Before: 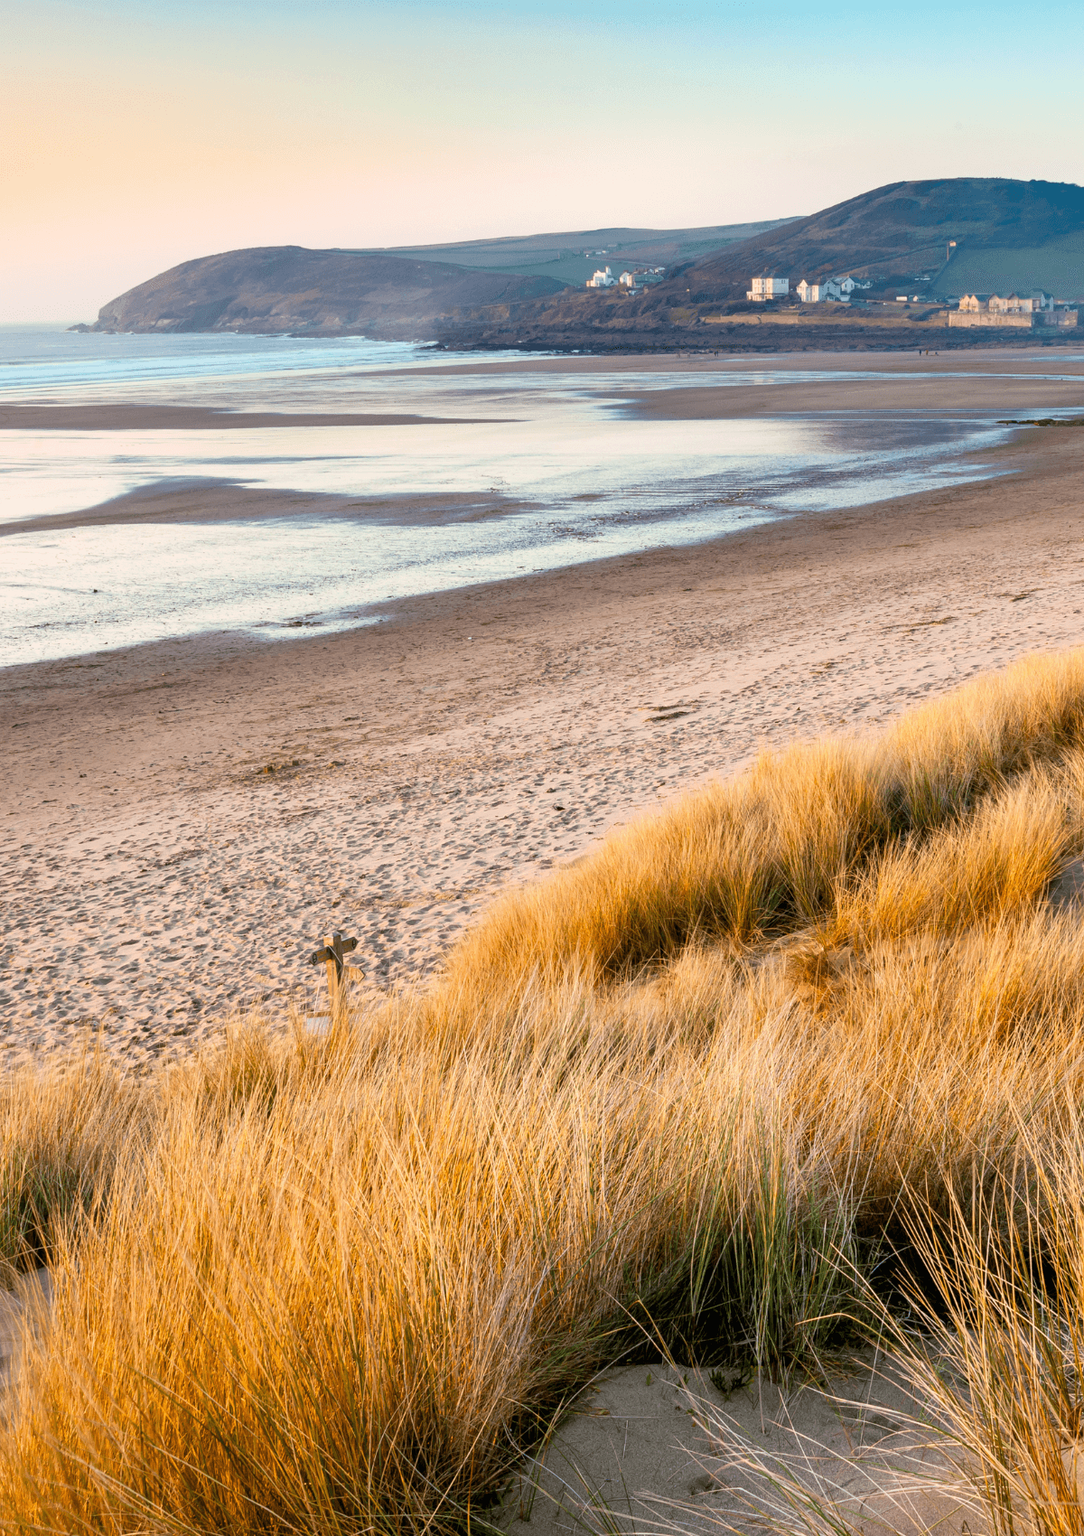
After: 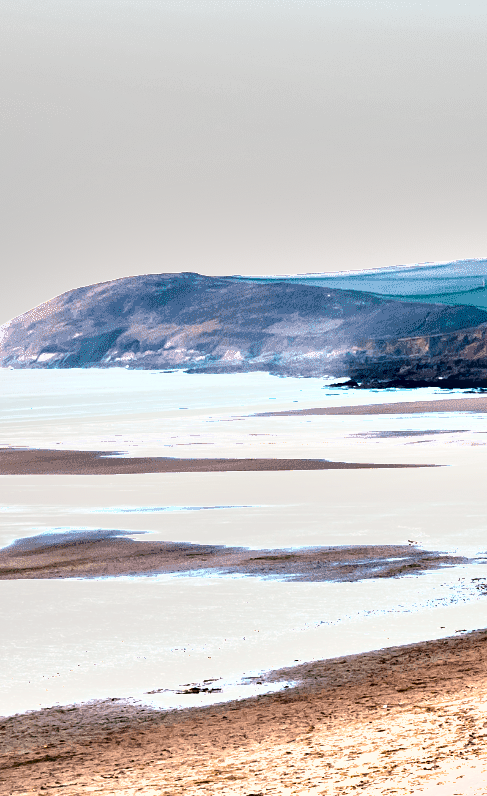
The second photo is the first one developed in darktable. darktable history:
crop and rotate: left 11.252%, top 0.064%, right 48.135%, bottom 53.057%
exposure: black level correction 0, exposure 1.453 EV, compensate highlight preservation false
shadows and highlights: low approximation 0.01, soften with gaussian
